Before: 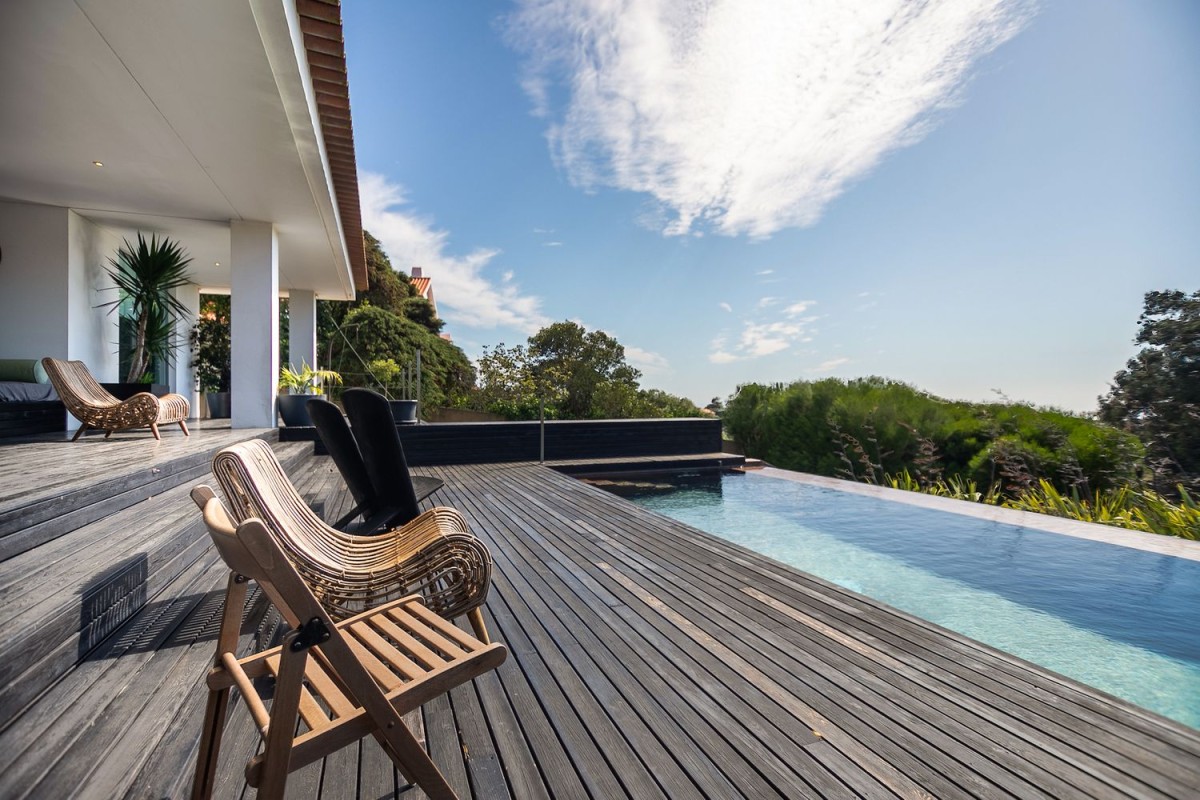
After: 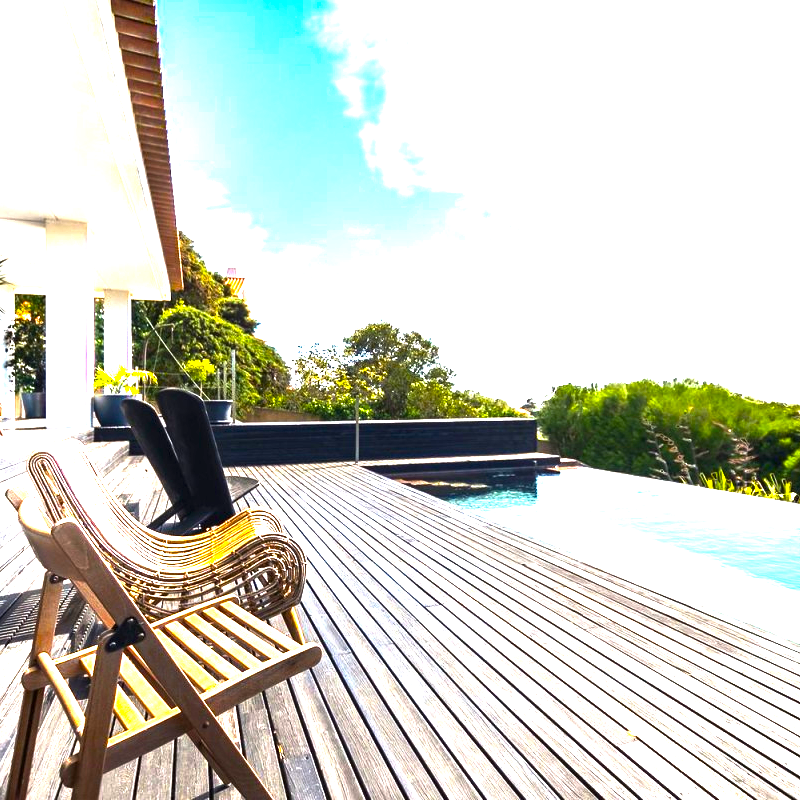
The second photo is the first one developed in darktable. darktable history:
vibrance: on, module defaults
color balance rgb: perceptual saturation grading › global saturation 25%, perceptual brilliance grading › global brilliance 35%, perceptual brilliance grading › highlights 50%, perceptual brilliance grading › mid-tones 60%, perceptual brilliance grading › shadows 35%, global vibrance 20%
crop and rotate: left 15.446%, right 17.836%
